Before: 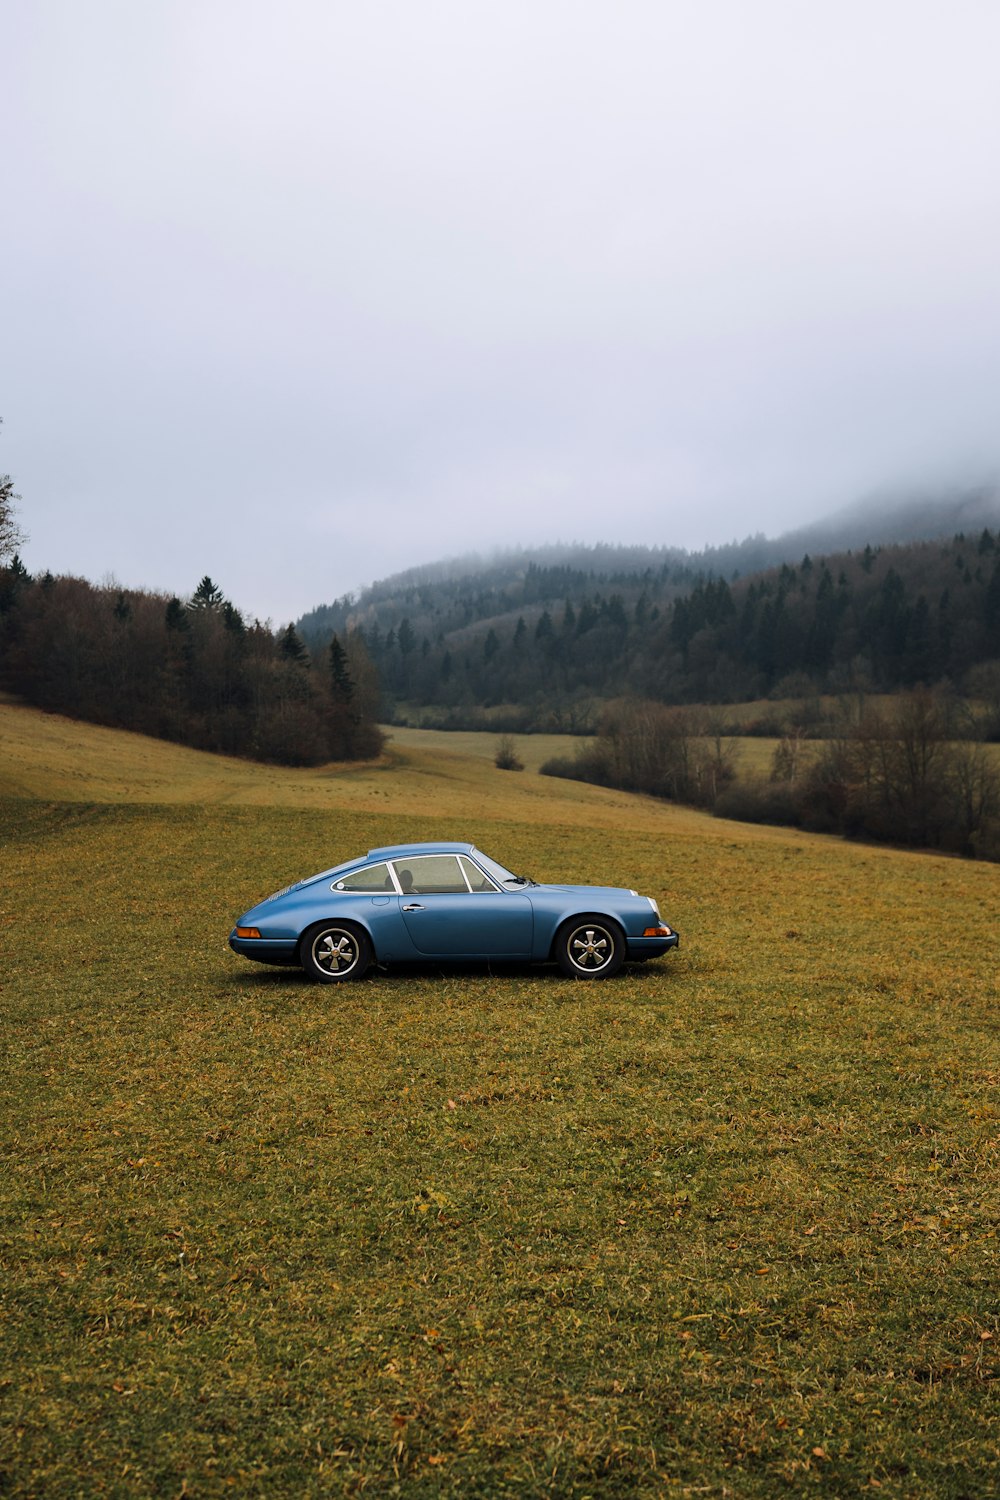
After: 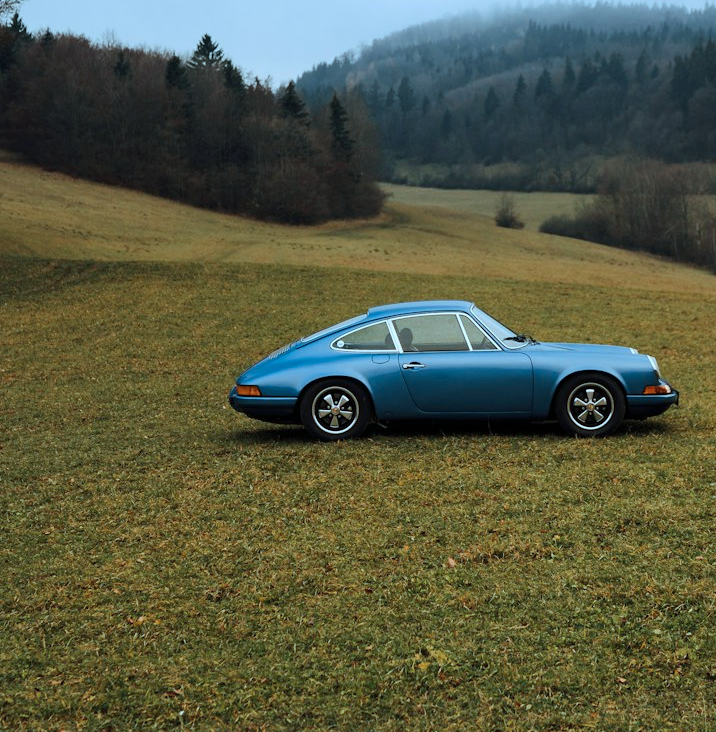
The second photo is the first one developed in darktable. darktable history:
color correction: highlights a* -11.96, highlights b* -15
crop: top 36.187%, right 28.393%, bottom 14.949%
tone equalizer: -8 EV -0.585 EV, smoothing diameter 24.96%, edges refinement/feathering 9.72, preserve details guided filter
exposure: compensate highlight preservation false
